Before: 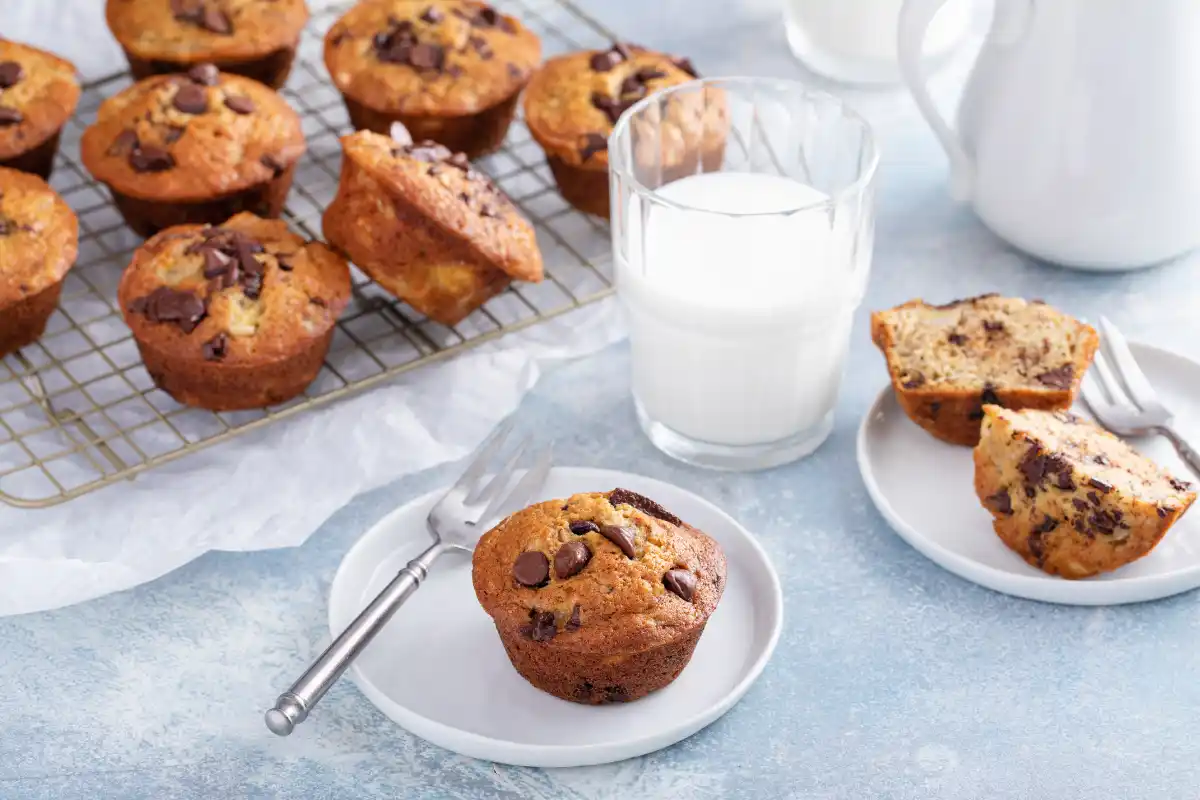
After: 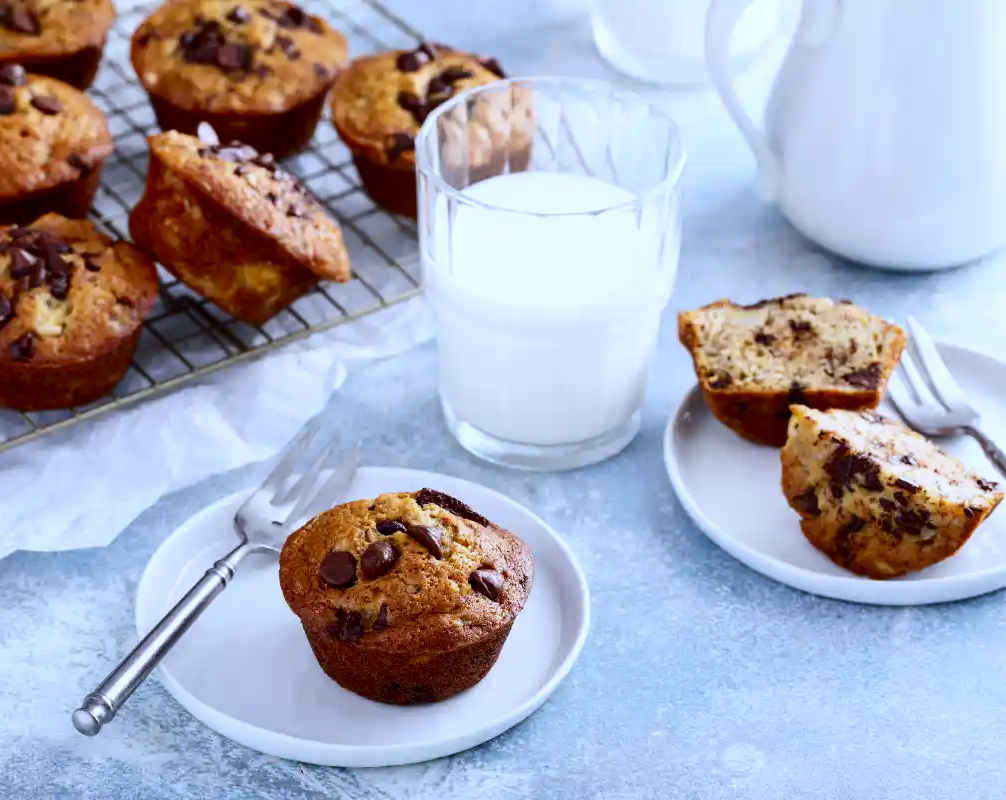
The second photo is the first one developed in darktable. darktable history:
white balance: red 0.931, blue 1.11
crop: left 16.145%
contrast brightness saturation: contrast 0.19, brightness -0.24, saturation 0.11
